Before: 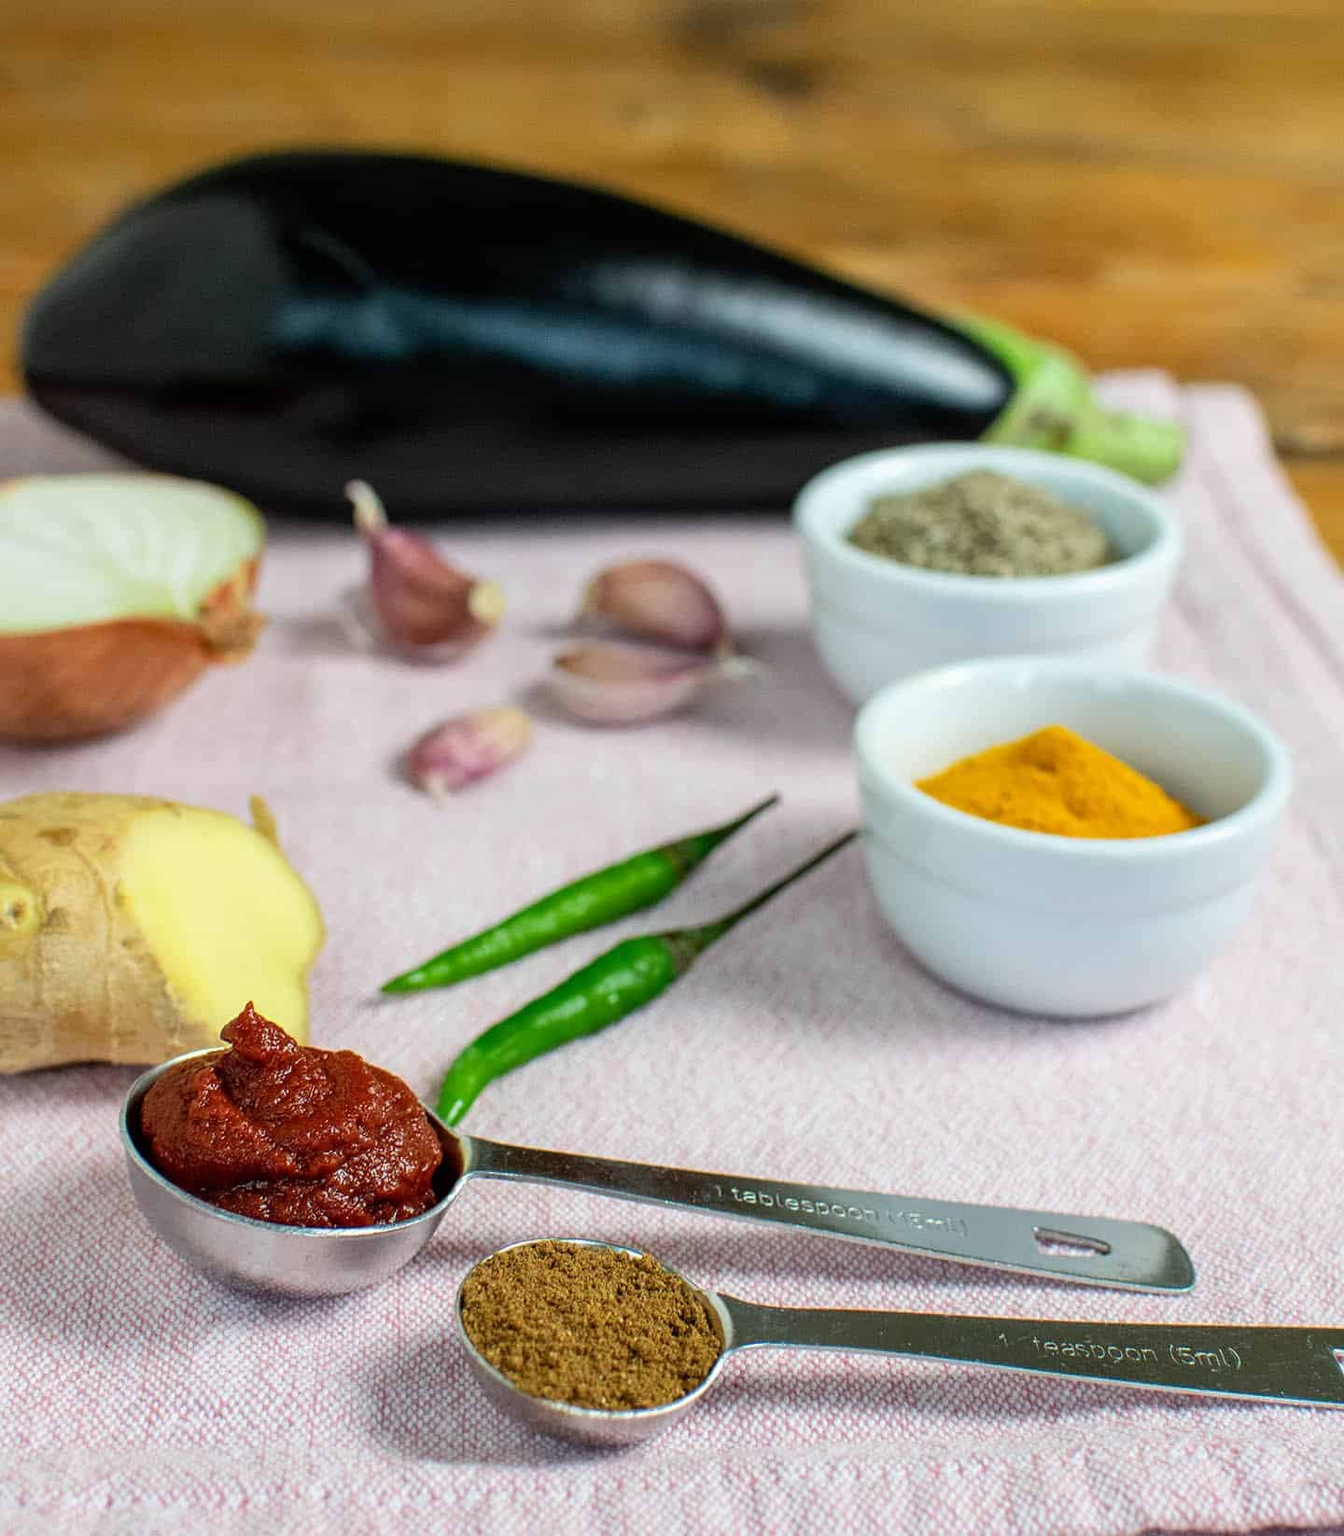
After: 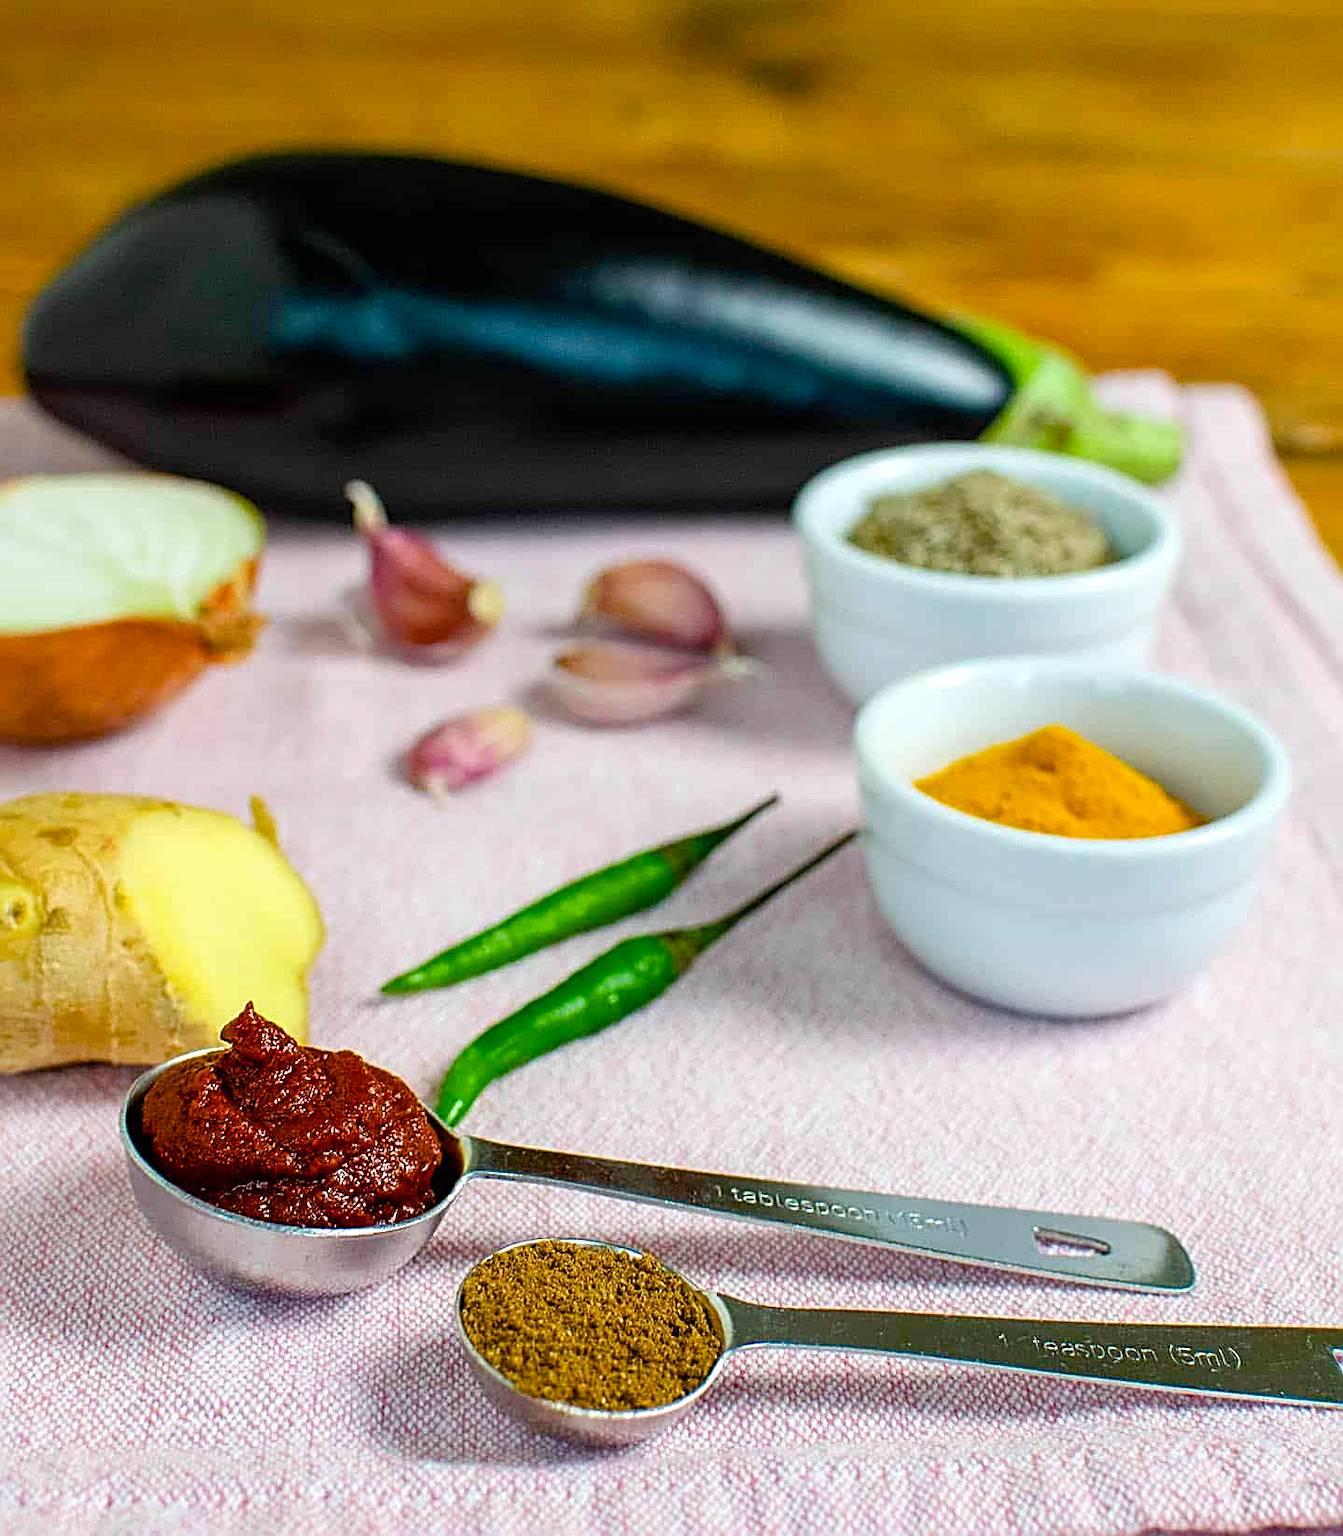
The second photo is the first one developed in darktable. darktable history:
color balance rgb: perceptual saturation grading › global saturation 45%, perceptual saturation grading › highlights -25%, perceptual saturation grading › shadows 50%, perceptual brilliance grading › global brilliance 3%, global vibrance 3%
sharpen: radius 2.584, amount 0.688
